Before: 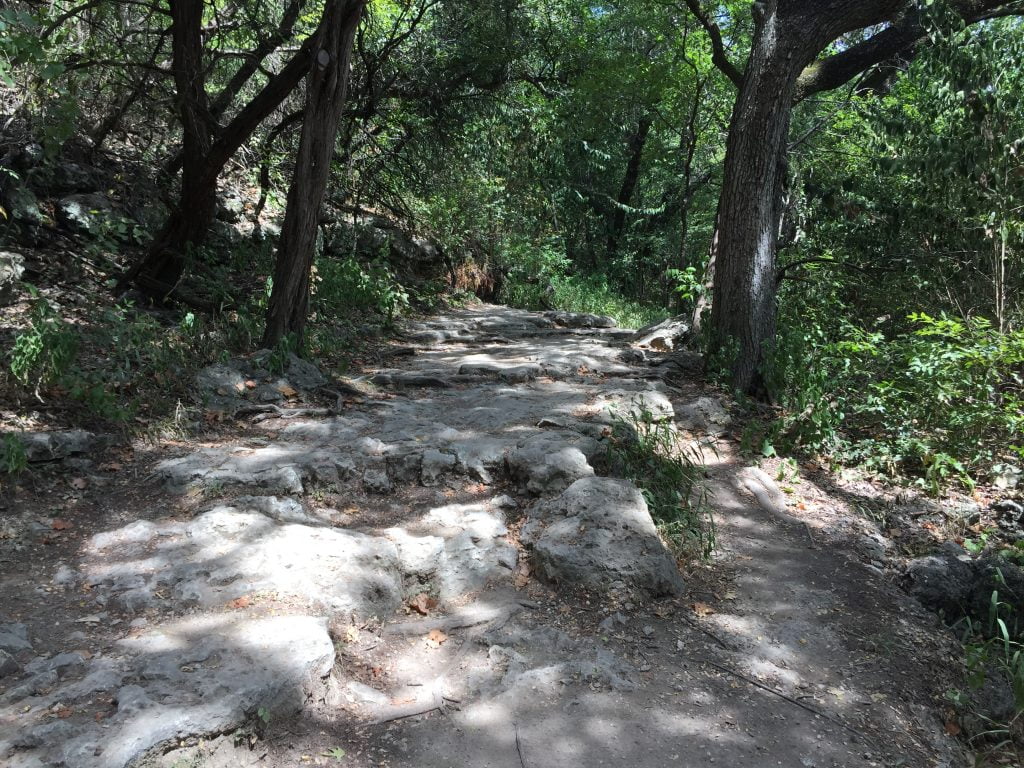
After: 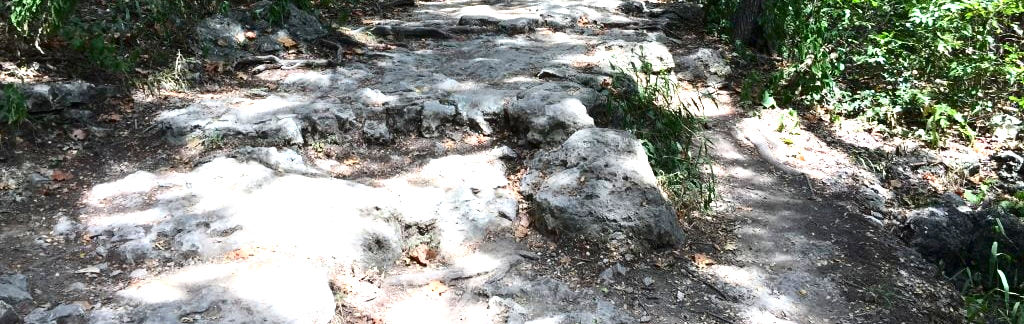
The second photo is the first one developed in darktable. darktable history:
exposure: exposure 1 EV, compensate highlight preservation false
contrast brightness saturation: contrast 0.2, brightness -0.11, saturation 0.1
crop: top 45.551%, bottom 12.262%
